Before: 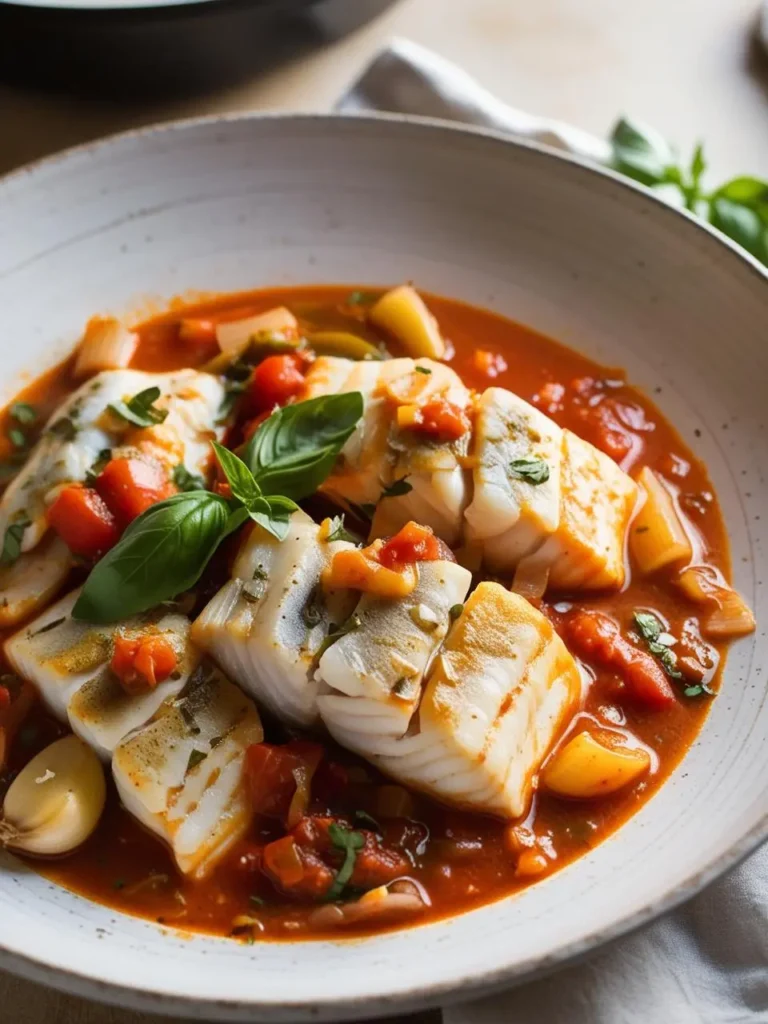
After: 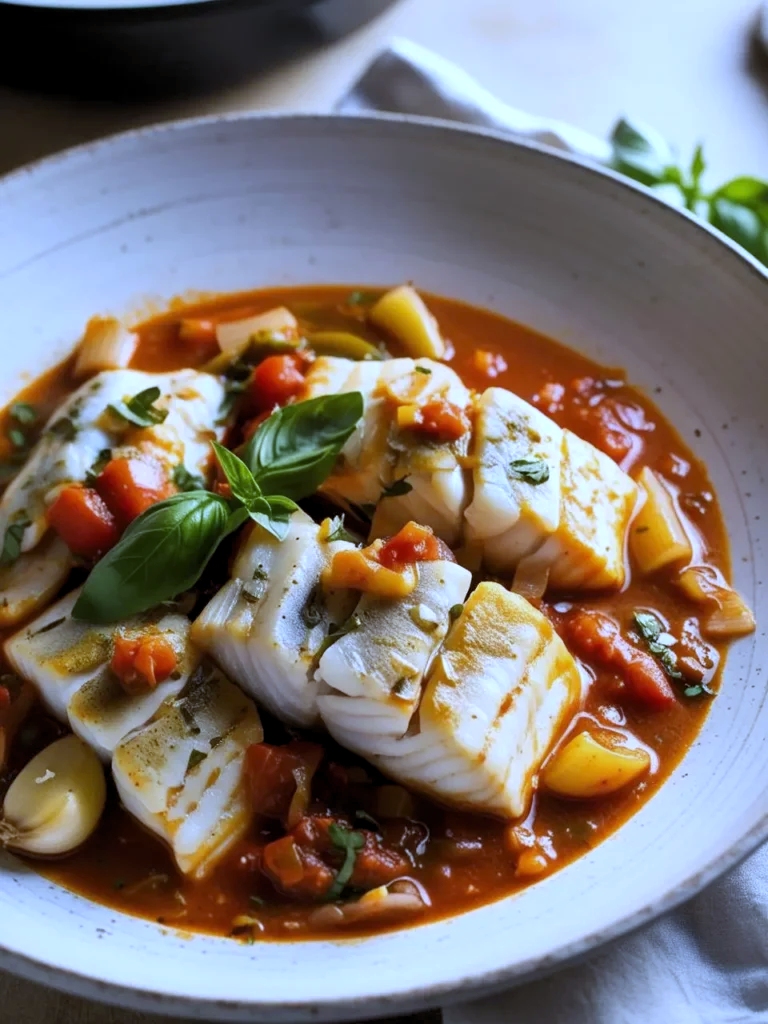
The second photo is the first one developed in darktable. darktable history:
levels: levels [0.031, 0.5, 0.969]
white balance: red 0.871, blue 1.249
